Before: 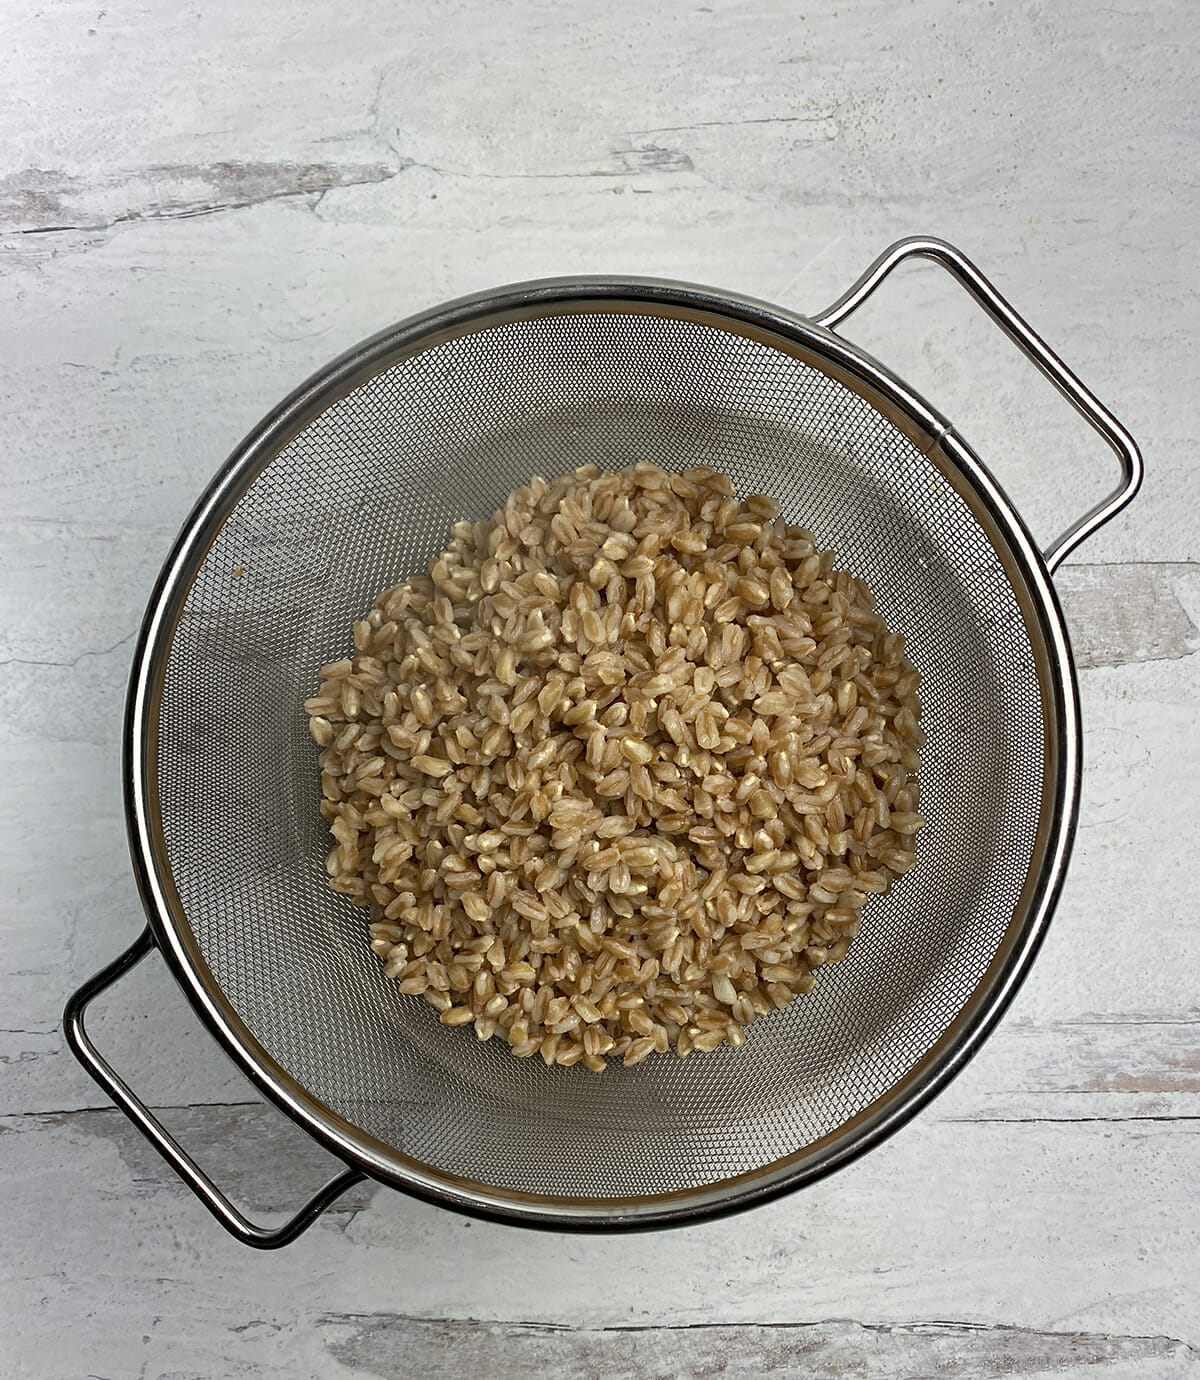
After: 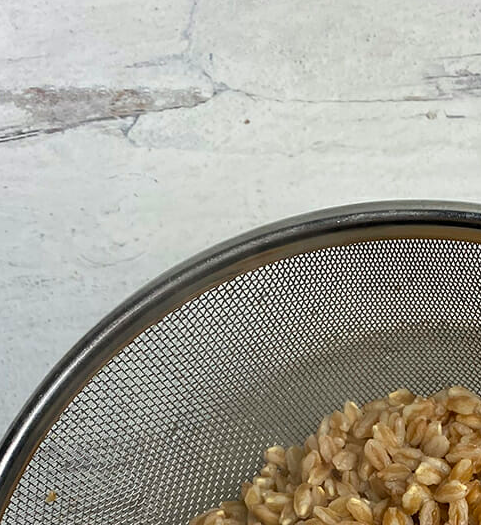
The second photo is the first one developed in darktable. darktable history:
contrast brightness saturation: saturation 0.126
crop: left 15.634%, top 5.445%, right 44.274%, bottom 56.503%
